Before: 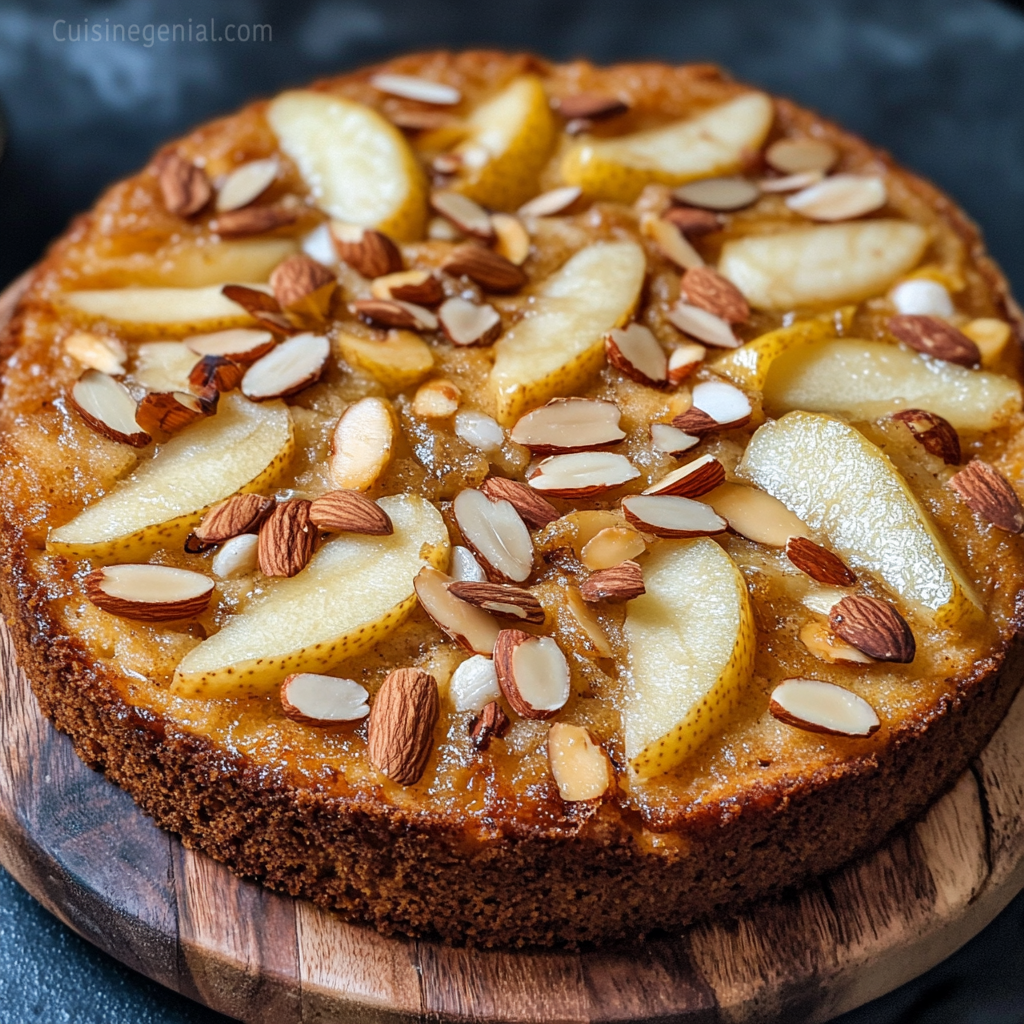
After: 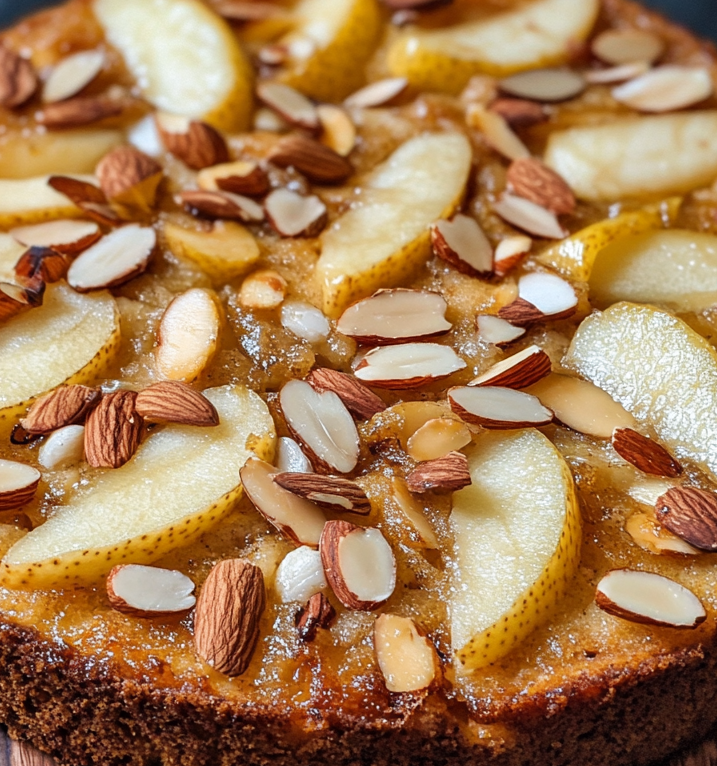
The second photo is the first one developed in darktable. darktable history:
crop and rotate: left 17.083%, top 10.682%, right 12.849%, bottom 14.432%
